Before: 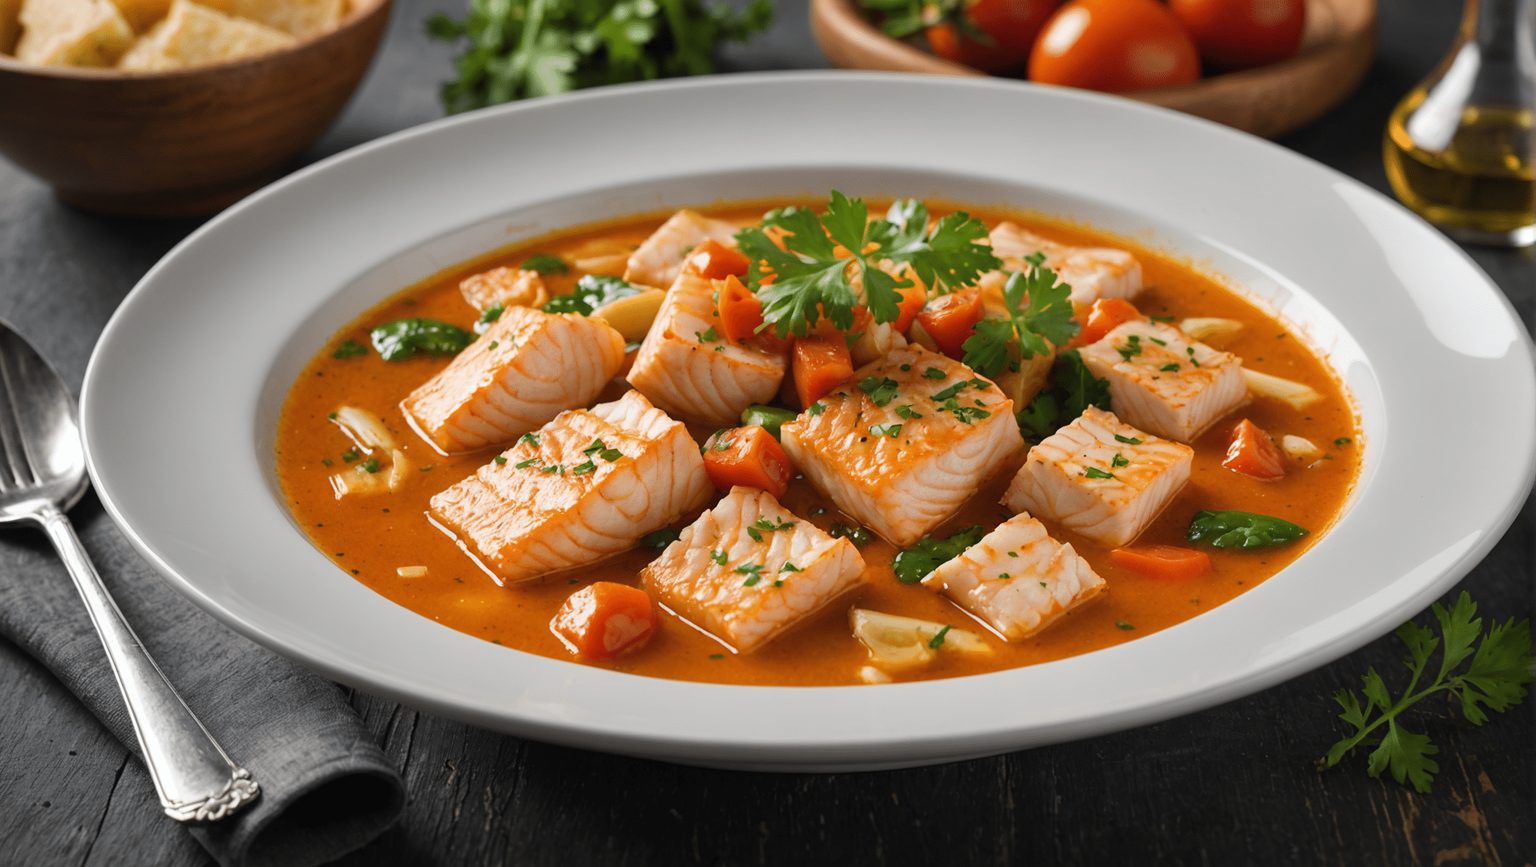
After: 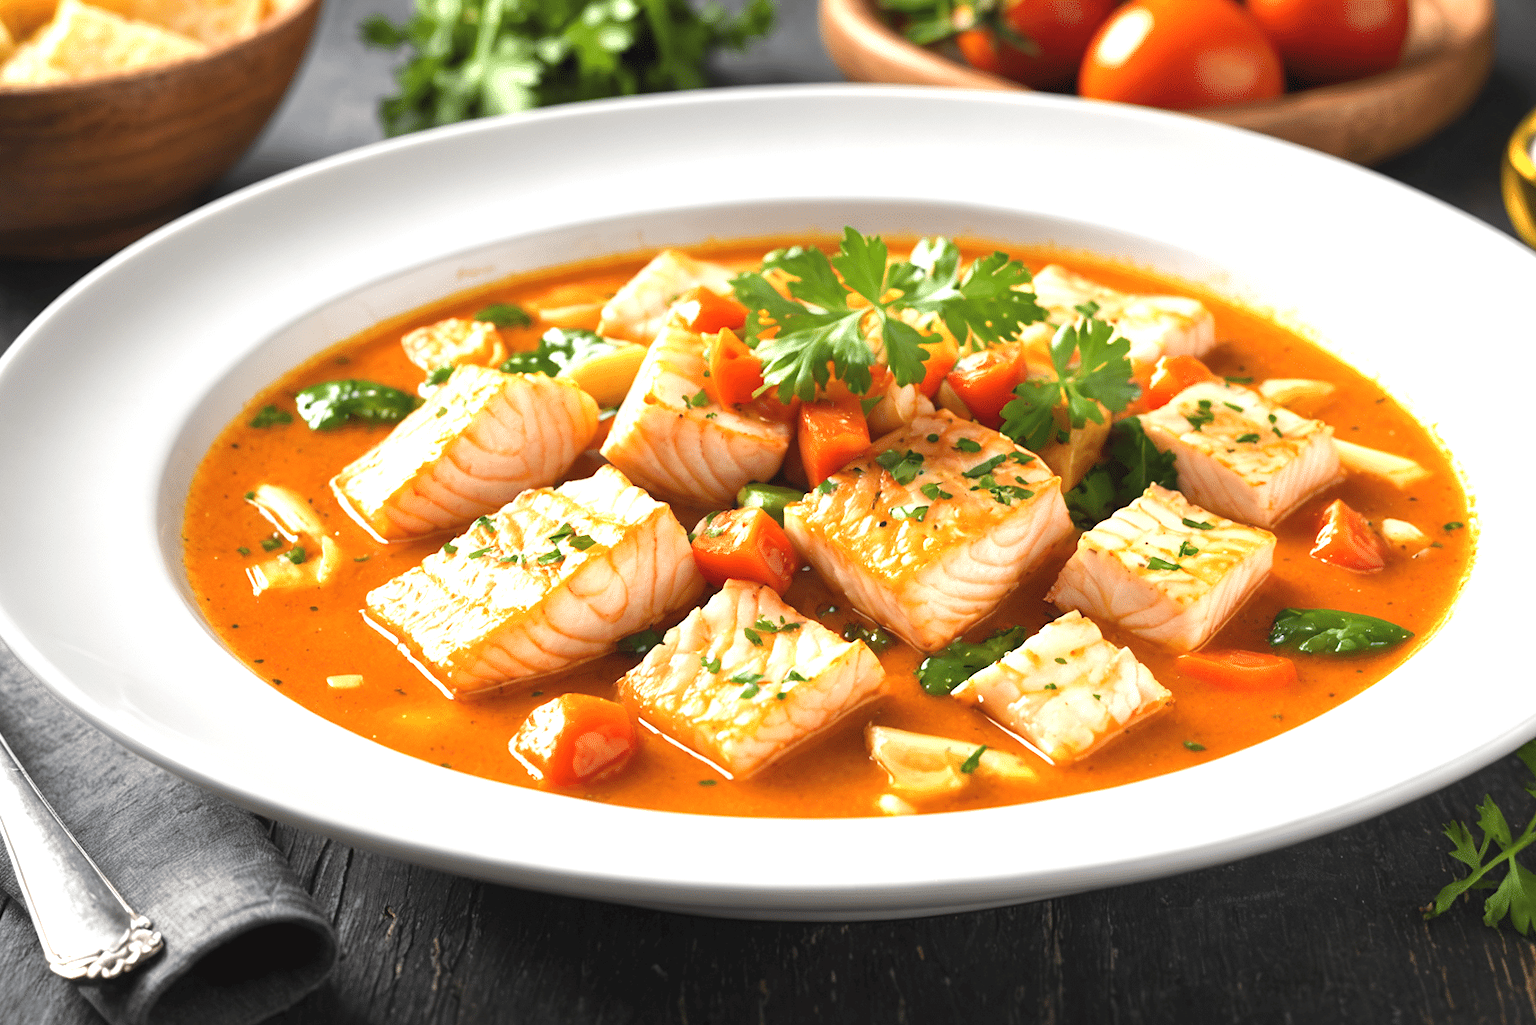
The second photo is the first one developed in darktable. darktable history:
exposure: black level correction 0, exposure 1.173 EV, compensate exposure bias true, compensate highlight preservation false
crop: left 8.026%, right 7.374%
